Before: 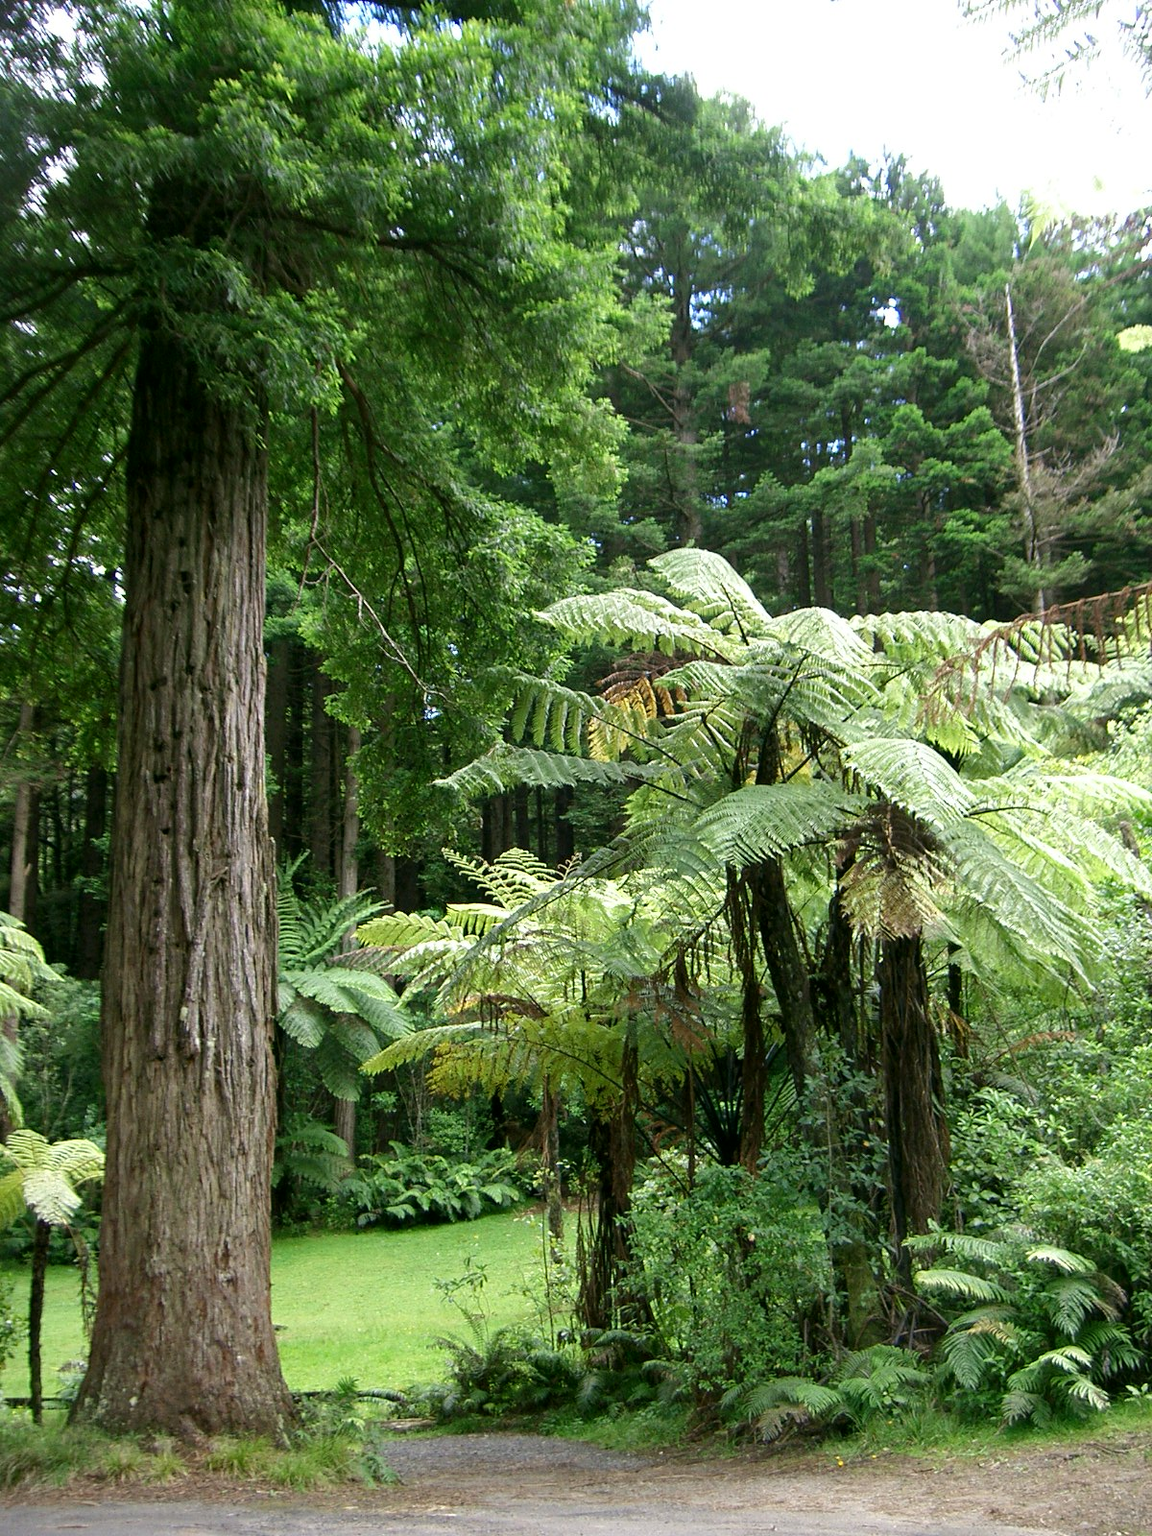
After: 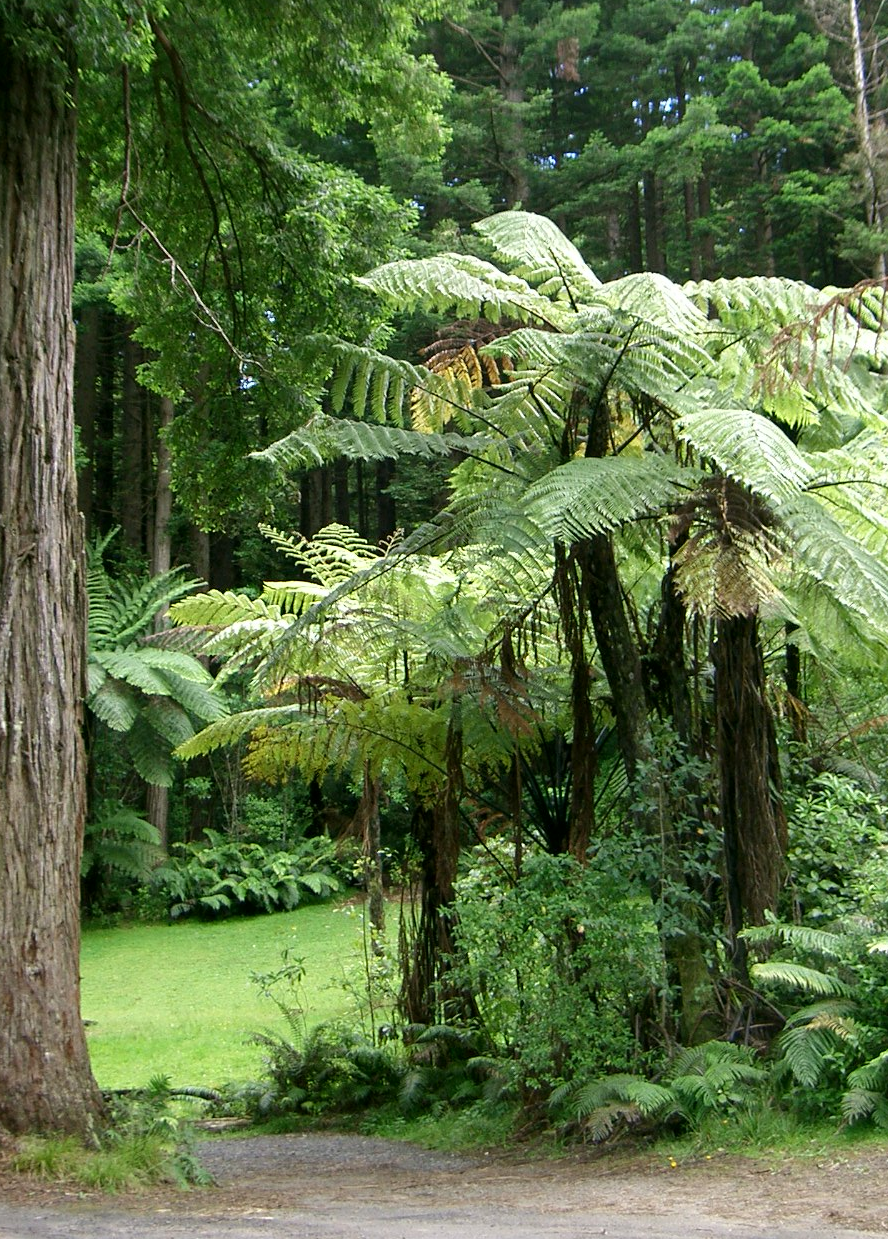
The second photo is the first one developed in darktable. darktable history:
crop: left 16.849%, top 22.545%, right 9.122%
